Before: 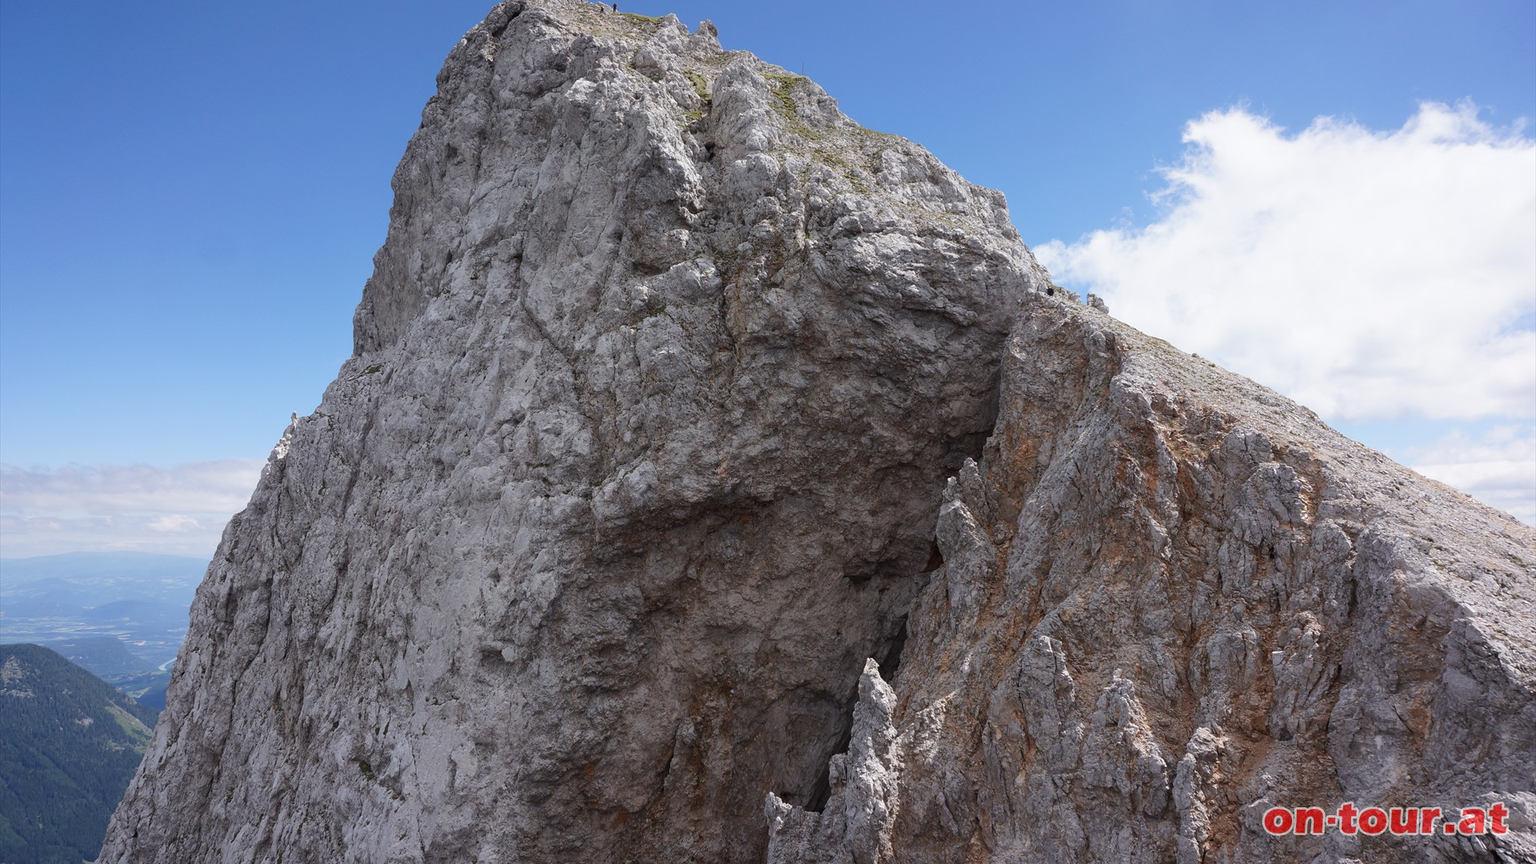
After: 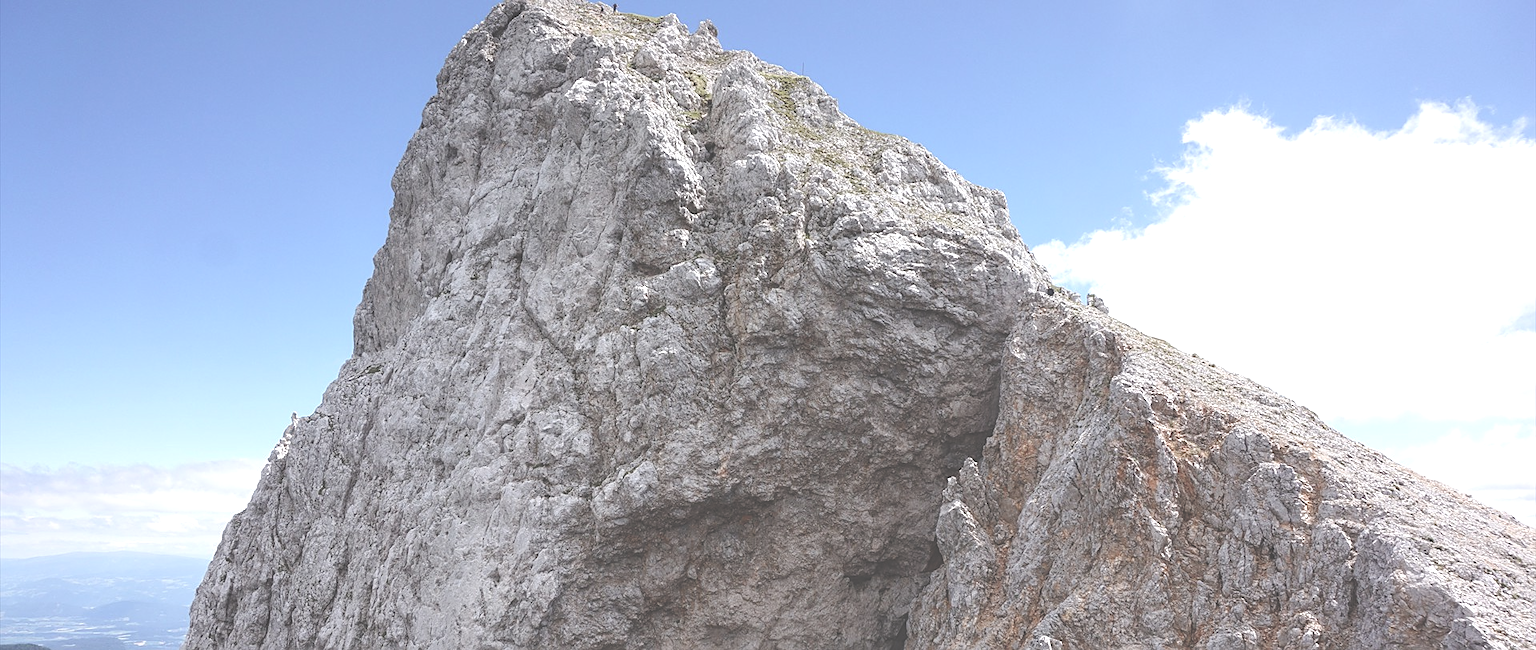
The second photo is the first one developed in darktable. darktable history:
exposure: black level correction -0.071, exposure 0.5 EV, compensate exposure bias true, compensate highlight preservation false
contrast brightness saturation: saturation -0.056
crop: bottom 24.679%
sharpen: on, module defaults
tone curve: curves: ch0 [(0.029, 0) (0.134, 0.063) (0.249, 0.198) (0.378, 0.365) (0.499, 0.529) (1, 1)], preserve colors none
local contrast: detail 130%
